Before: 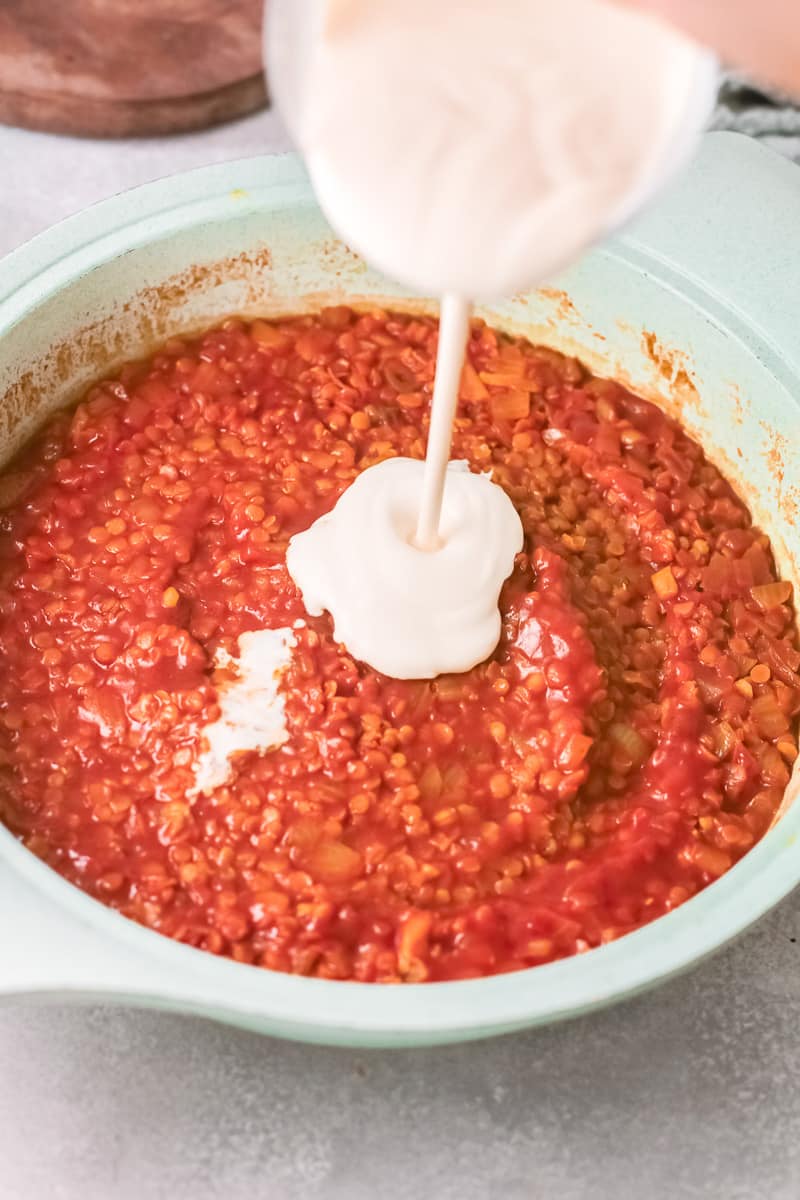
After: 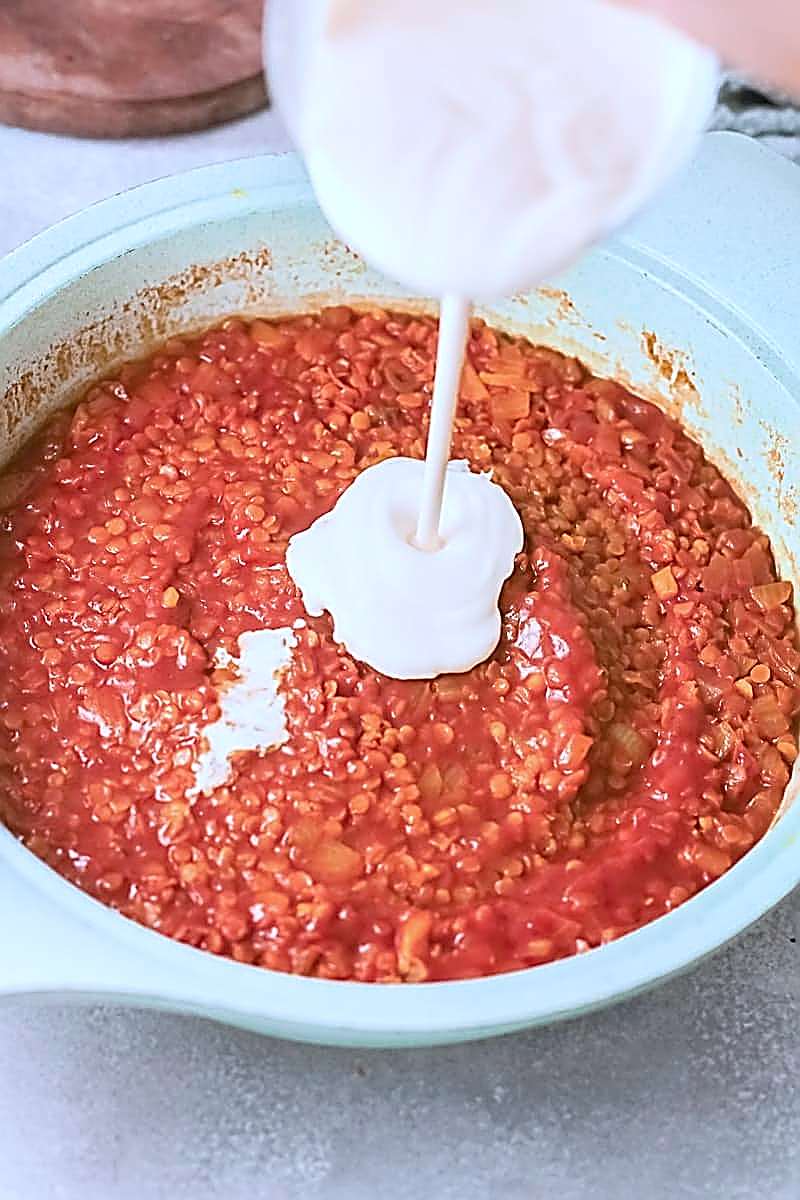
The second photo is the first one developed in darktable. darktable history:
sharpen: amount 2
color calibration: x 0.38, y 0.391, temperature 4086.74 K
